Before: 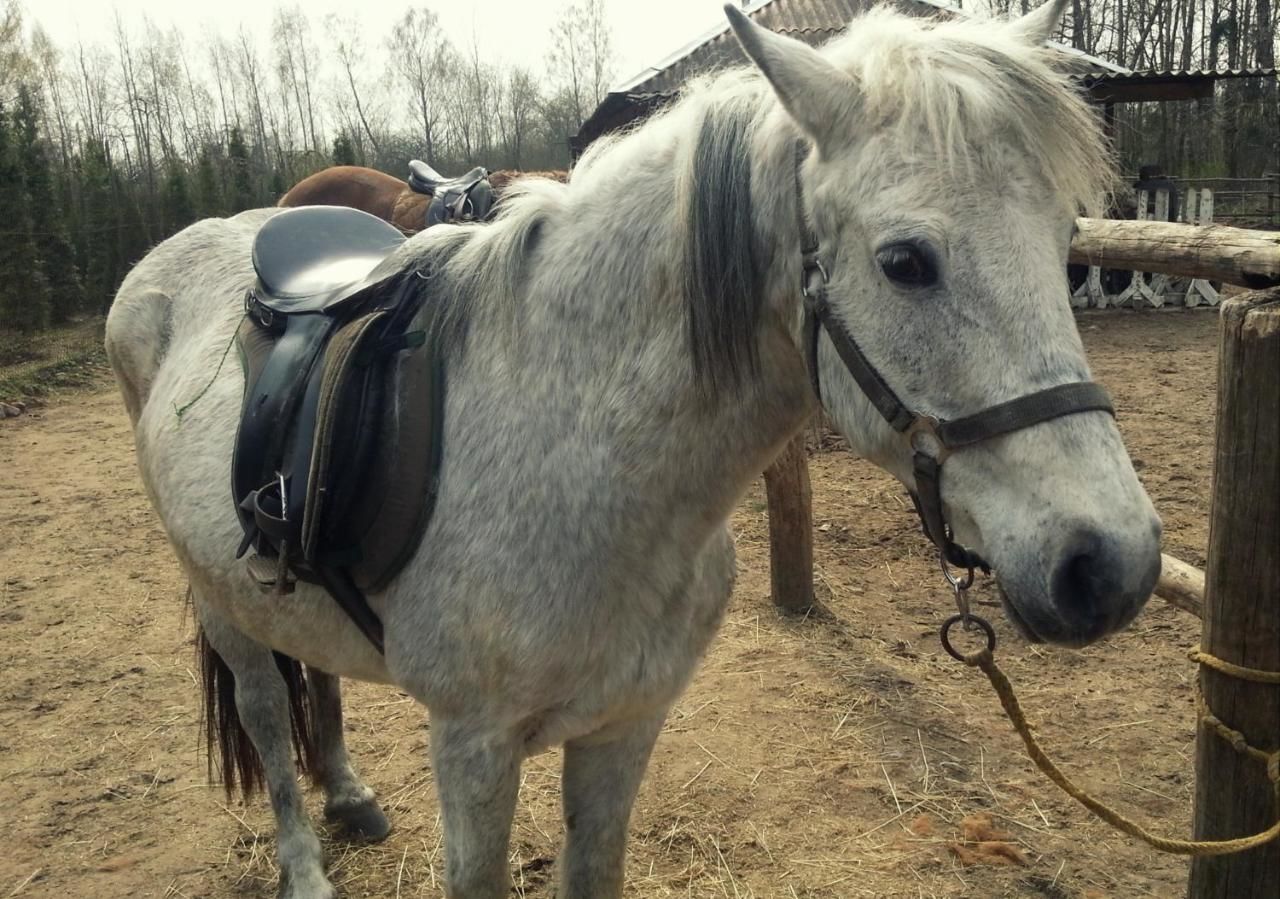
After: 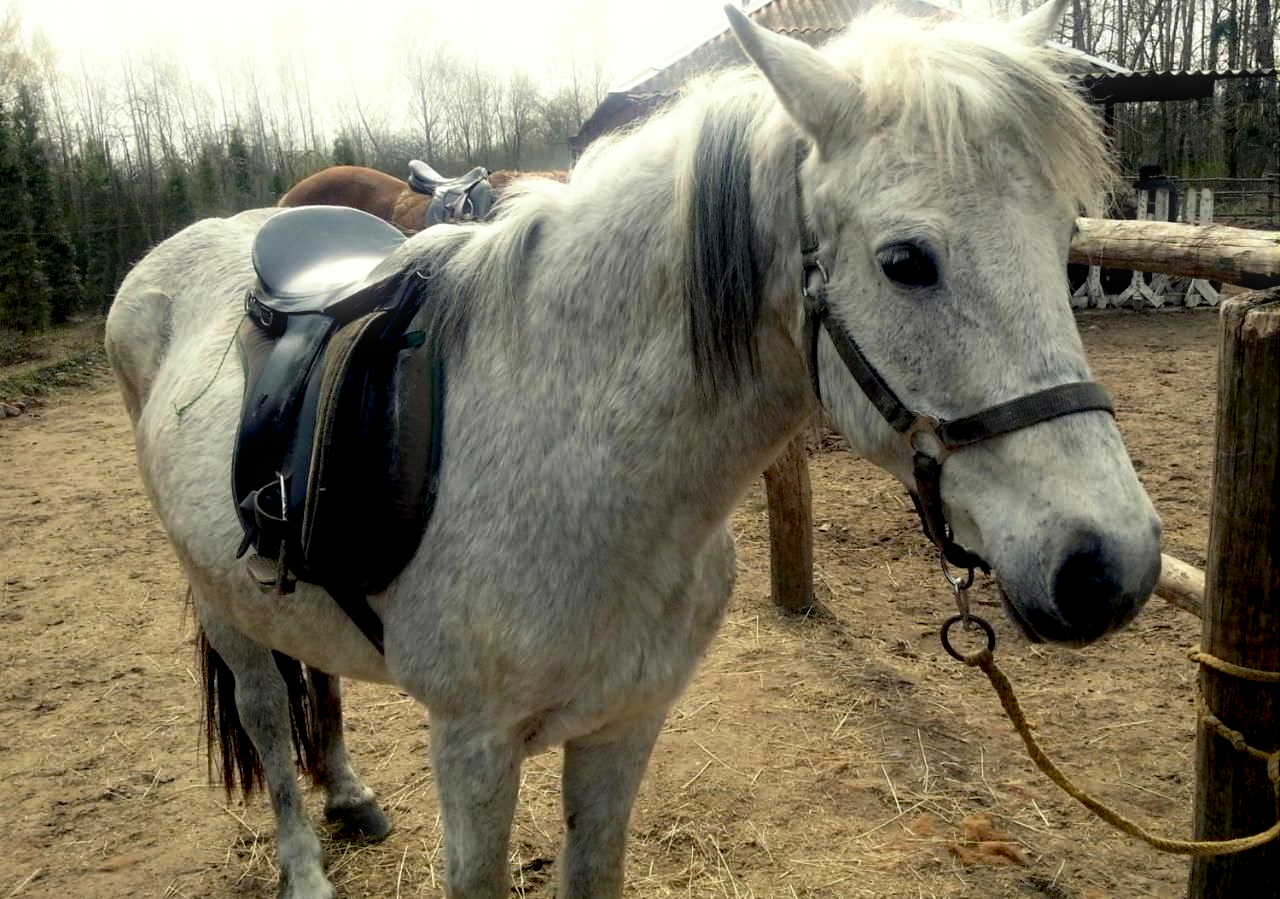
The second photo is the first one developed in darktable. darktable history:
bloom: size 5%, threshold 95%, strength 15%
base curve: curves: ch0 [(0.017, 0) (0.425, 0.441) (0.844, 0.933) (1, 1)], preserve colors none
